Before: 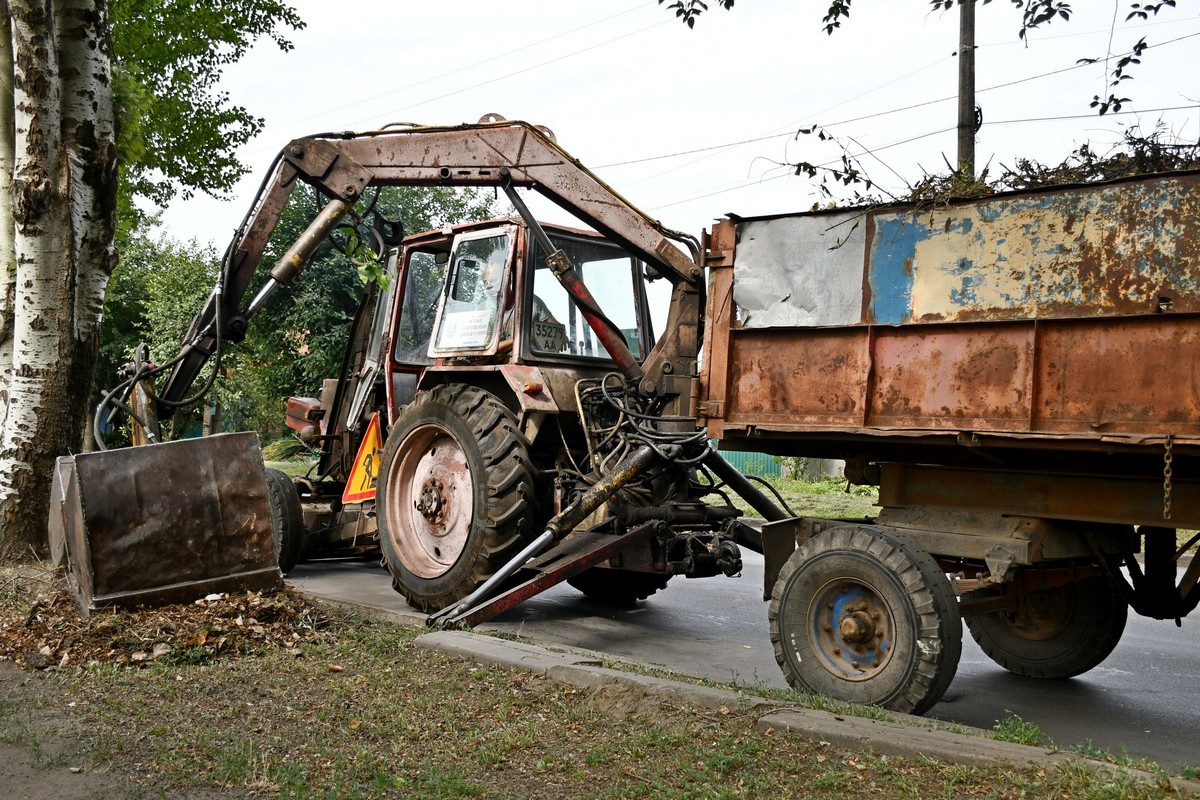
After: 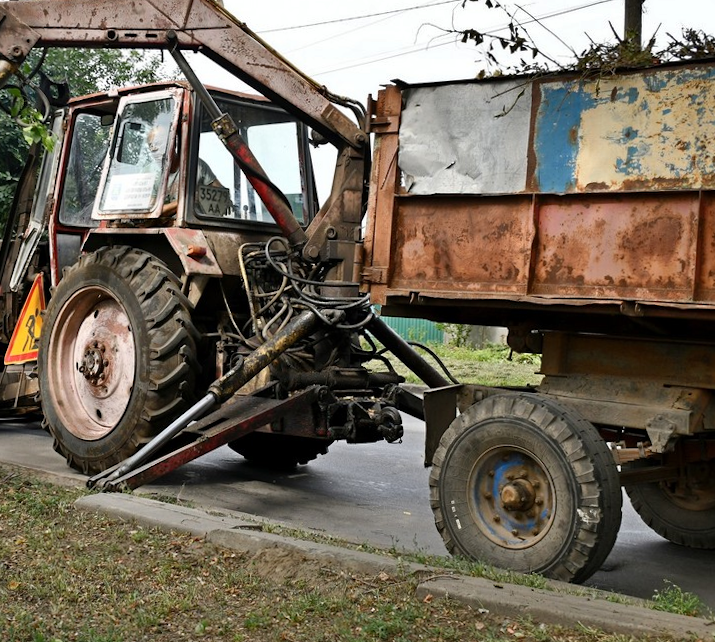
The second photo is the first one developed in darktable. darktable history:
rotate and perspective: rotation 0.8°, automatic cropping off
shadows and highlights: shadows 30.63, highlights -63.22, shadows color adjustment 98%, highlights color adjustment 58.61%, soften with gaussian
crop and rotate: left 28.256%, top 17.734%, right 12.656%, bottom 3.573%
exposure: compensate highlight preservation false
